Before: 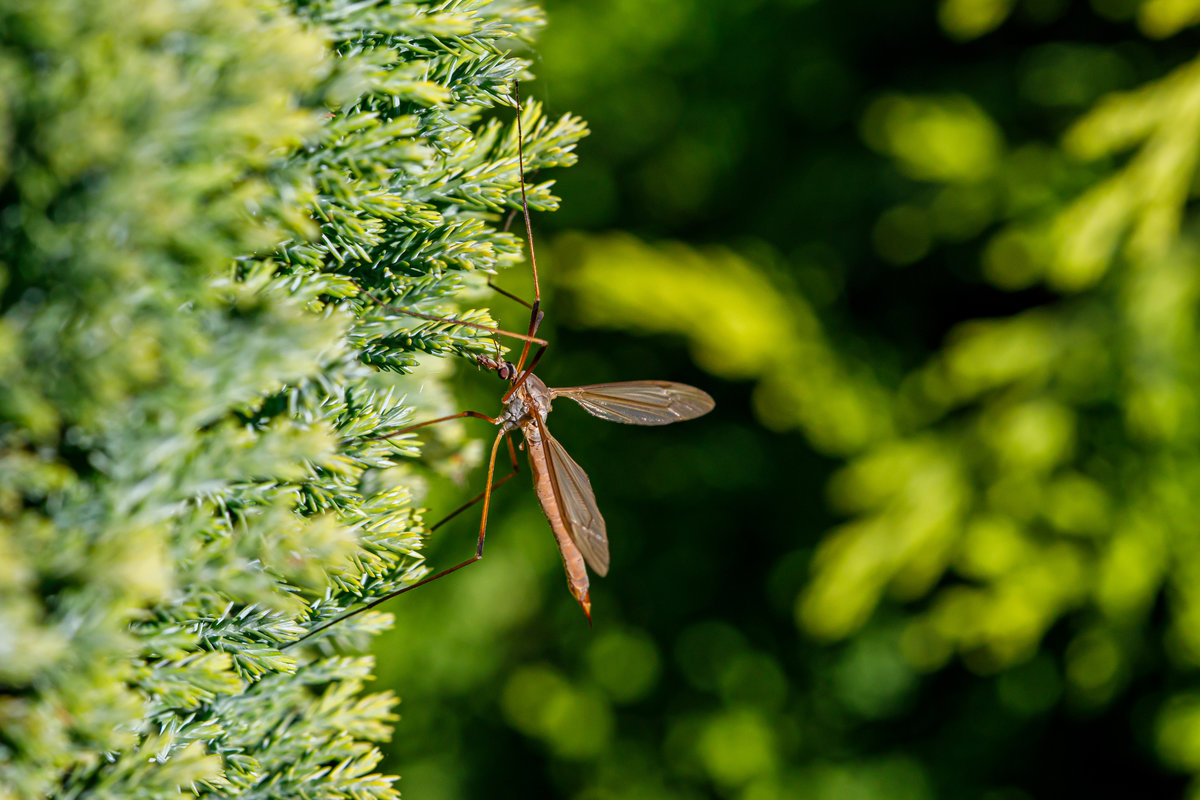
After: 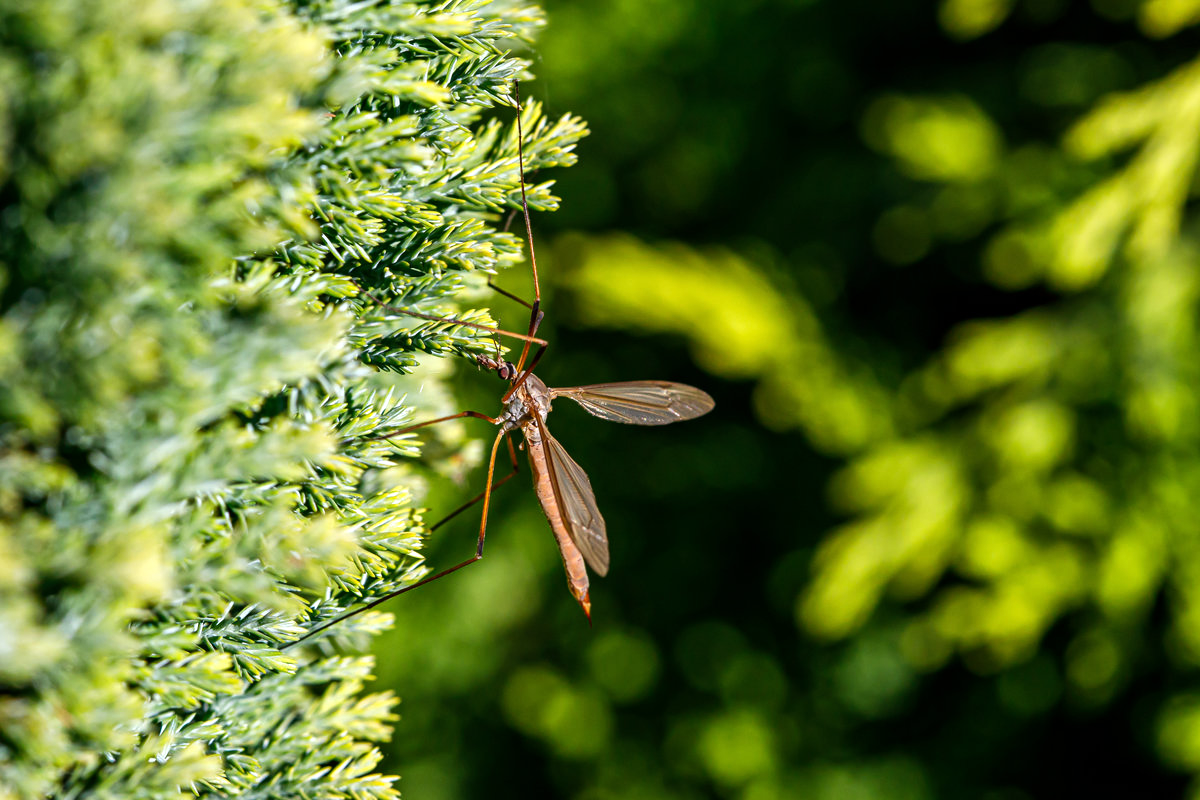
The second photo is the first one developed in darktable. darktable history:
tone equalizer: -8 EV -0.415 EV, -7 EV -0.403 EV, -6 EV -0.316 EV, -5 EV -0.232 EV, -3 EV 0.203 EV, -2 EV 0.357 EV, -1 EV 0.385 EV, +0 EV 0.437 EV, edges refinement/feathering 500, mask exposure compensation -1.57 EV, preserve details no
